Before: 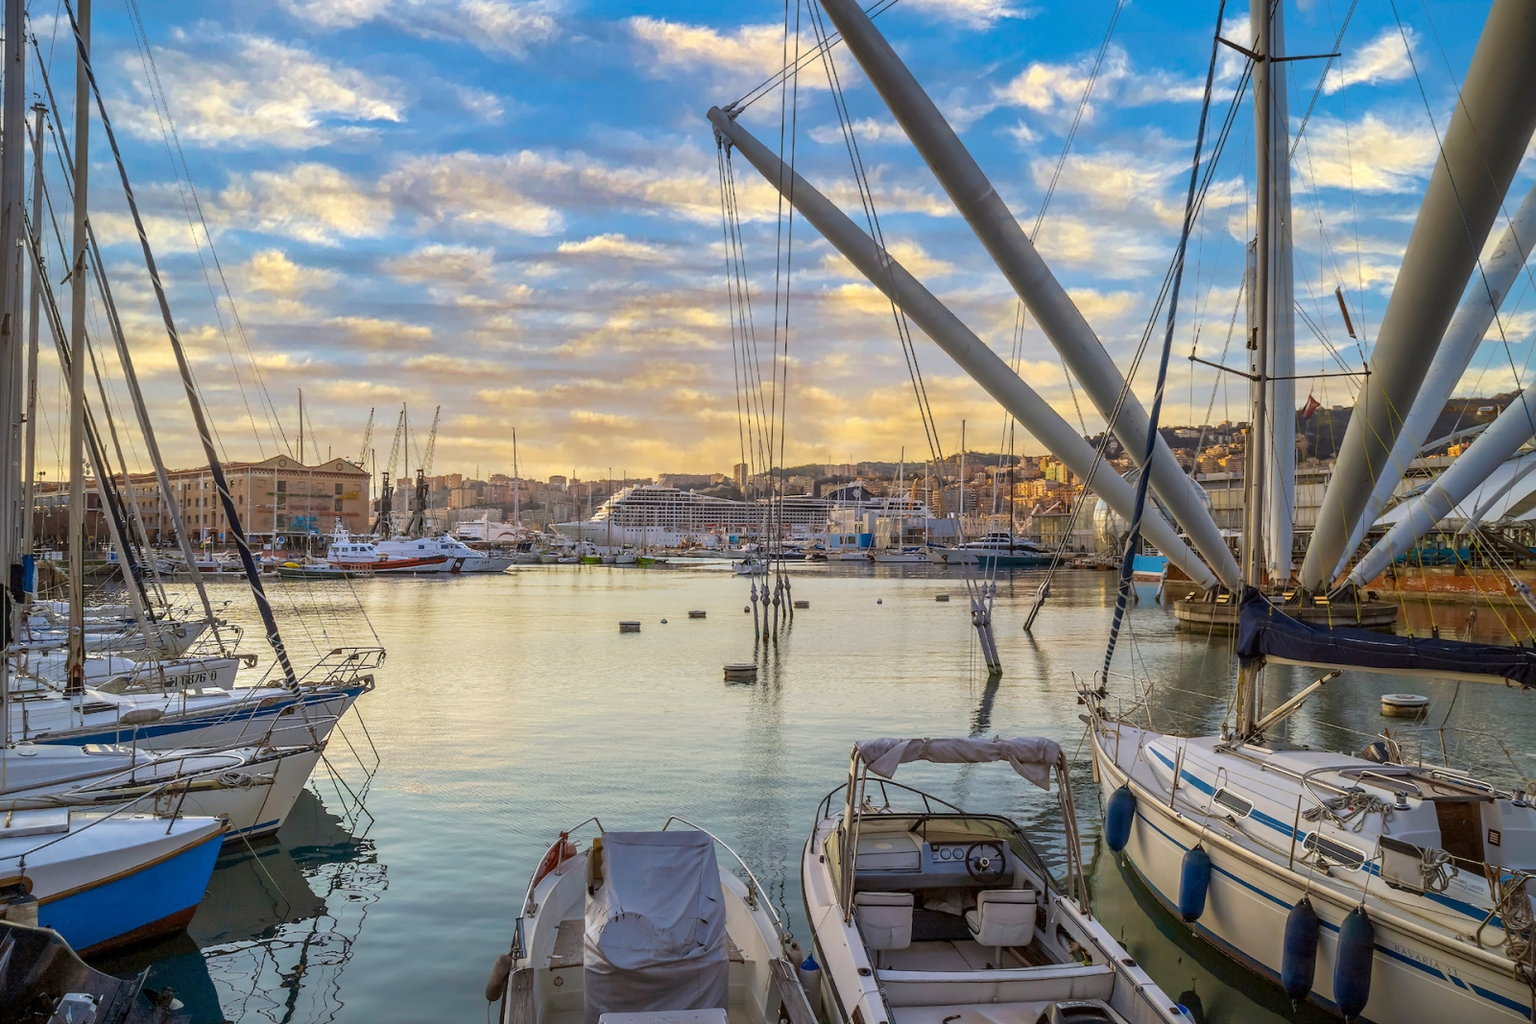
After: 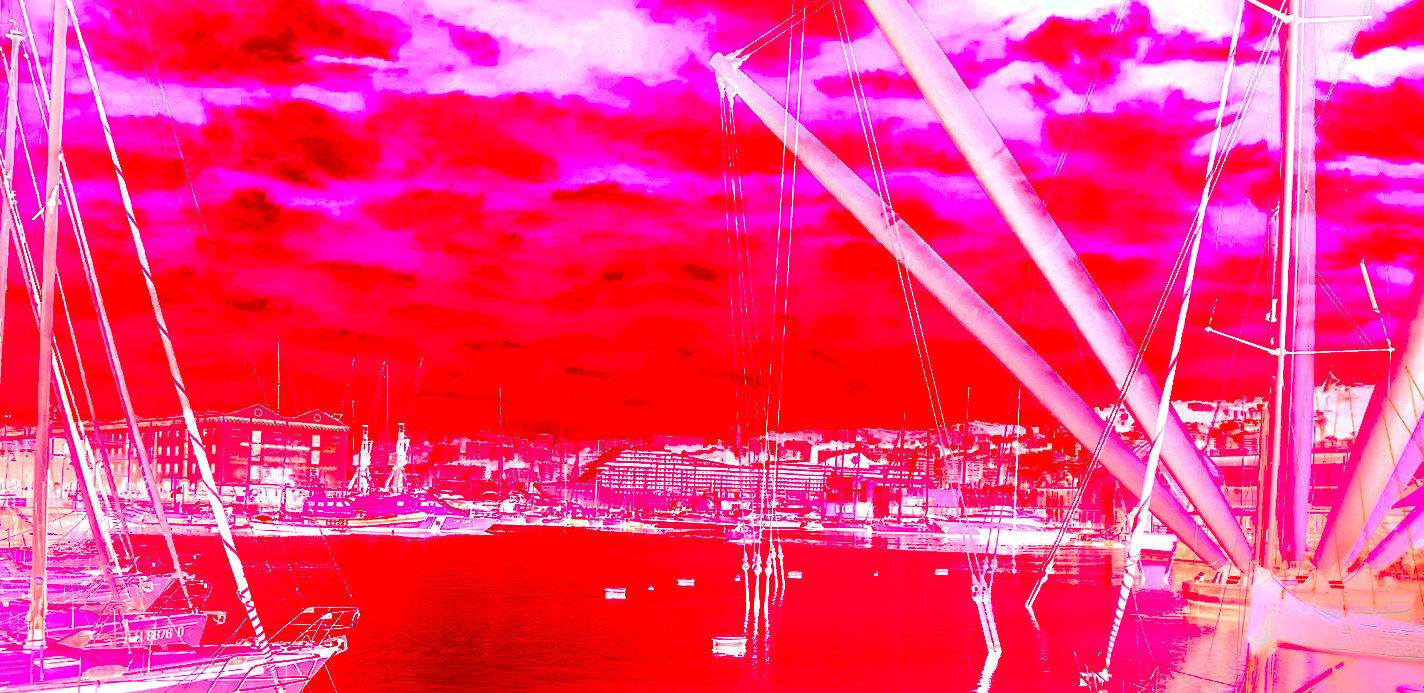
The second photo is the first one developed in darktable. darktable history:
color balance rgb: linear chroma grading › global chroma 1.5%, linear chroma grading › mid-tones -1%, perceptual saturation grading › global saturation -3%, perceptual saturation grading › shadows -2%
crop: left 1.509%, top 3.452%, right 7.696%, bottom 28.452%
rotate and perspective: rotation 1.57°, crop left 0.018, crop right 0.982, crop top 0.039, crop bottom 0.961
exposure: exposure 0.2 EV, compensate highlight preservation false
sharpen: on, module defaults
contrast brightness saturation: saturation -0.05
bloom: on, module defaults
white balance: red 4.26, blue 1.802
